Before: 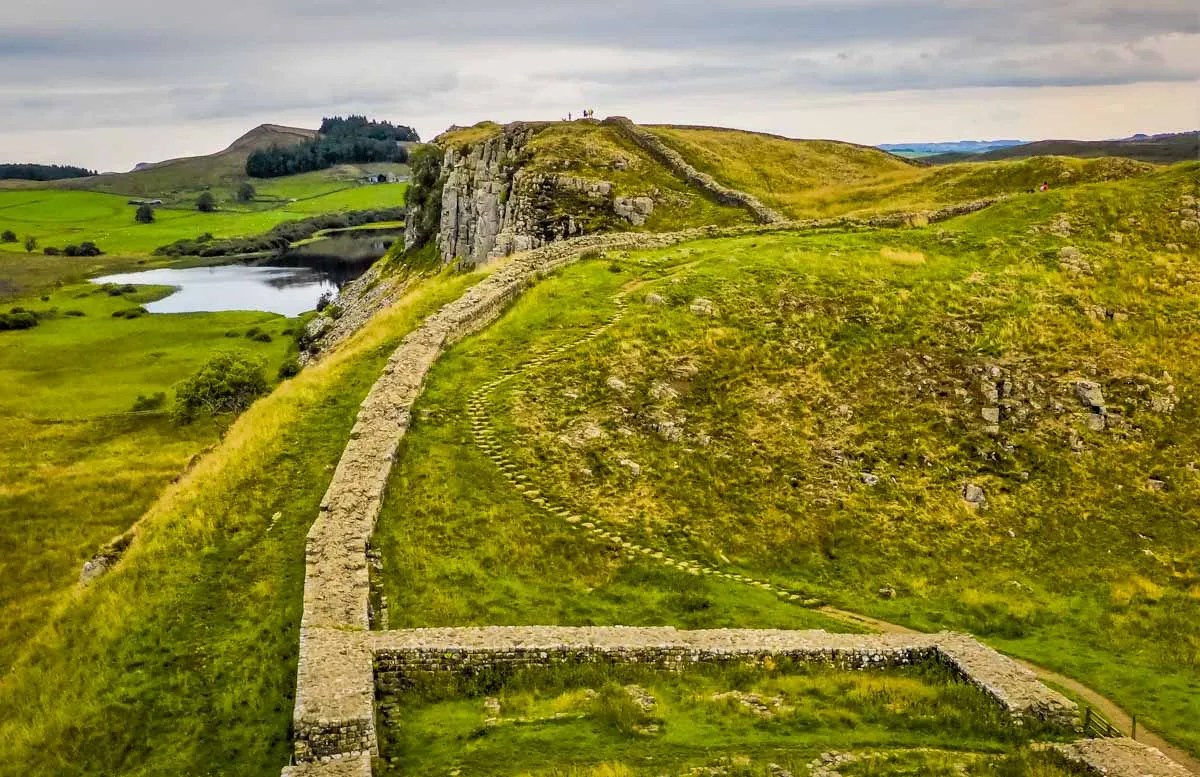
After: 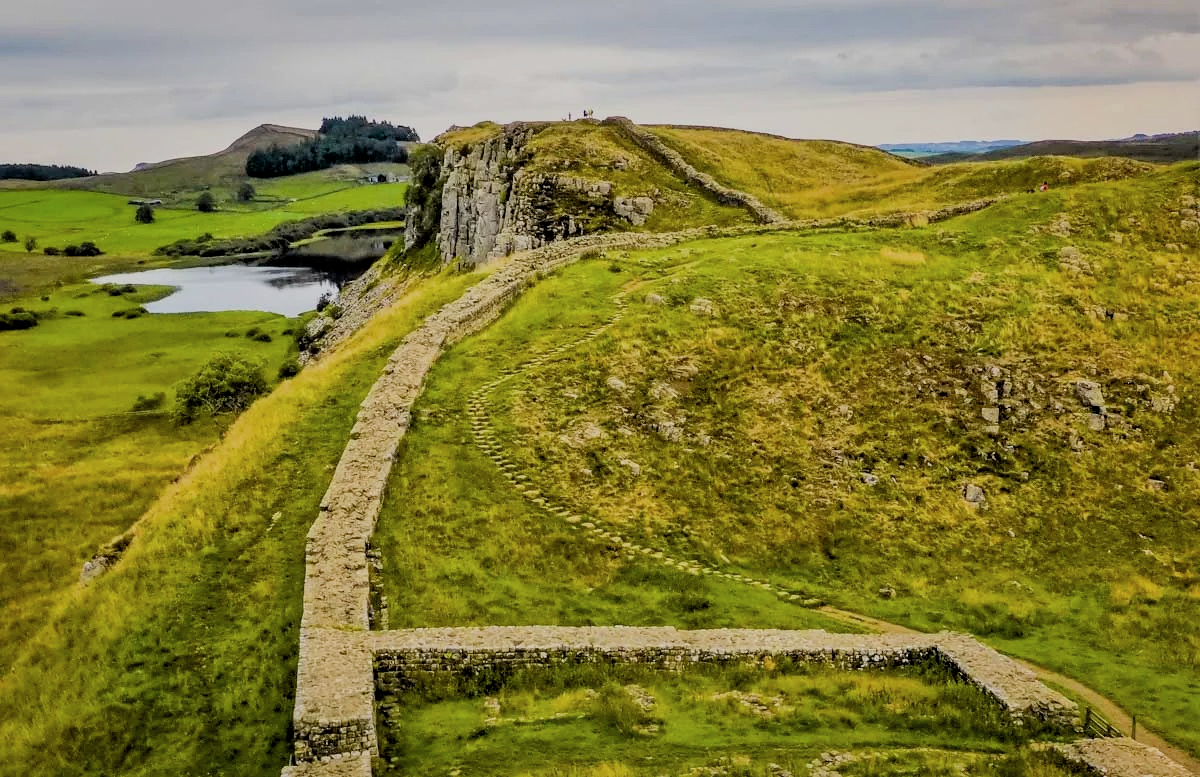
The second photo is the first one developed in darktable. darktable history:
filmic rgb: black relative exposure -7.65 EV, white relative exposure 4.56 EV, hardness 3.61
exposure: black level correction 0.005, exposure 0.016 EV, compensate highlight preservation false
contrast brightness saturation: saturation -0.06
